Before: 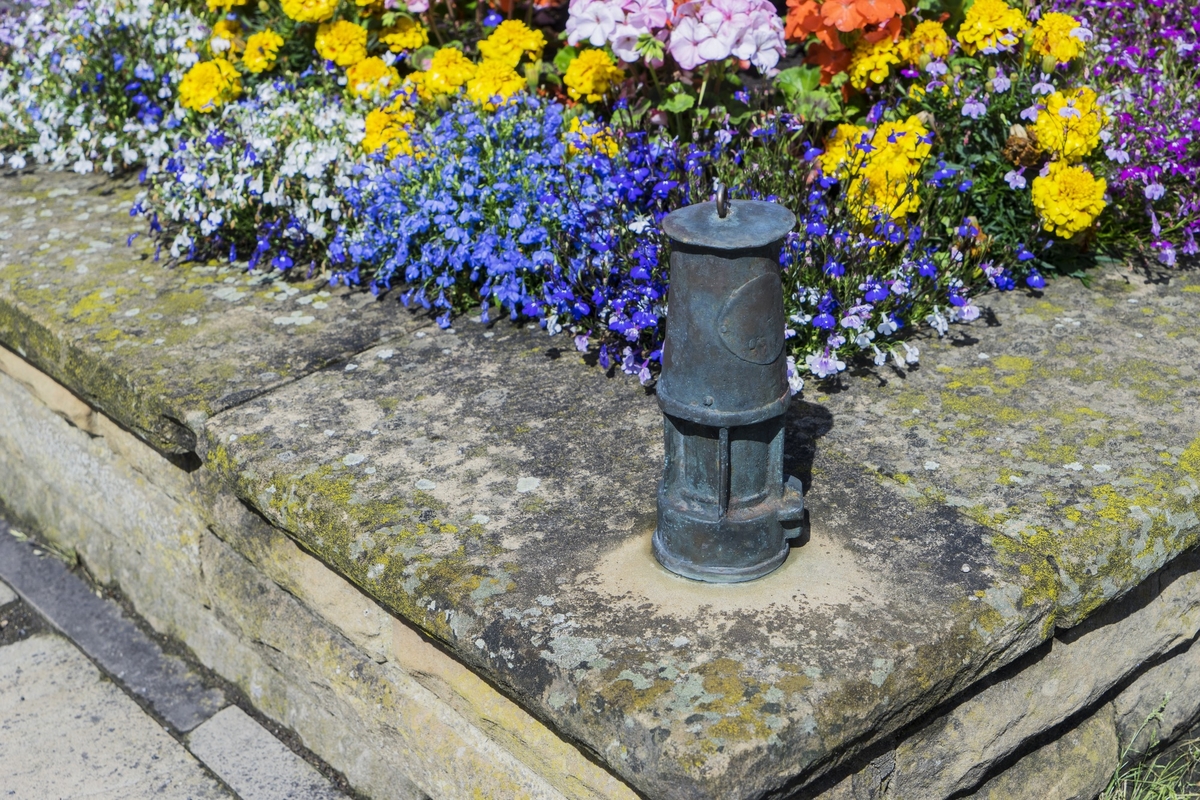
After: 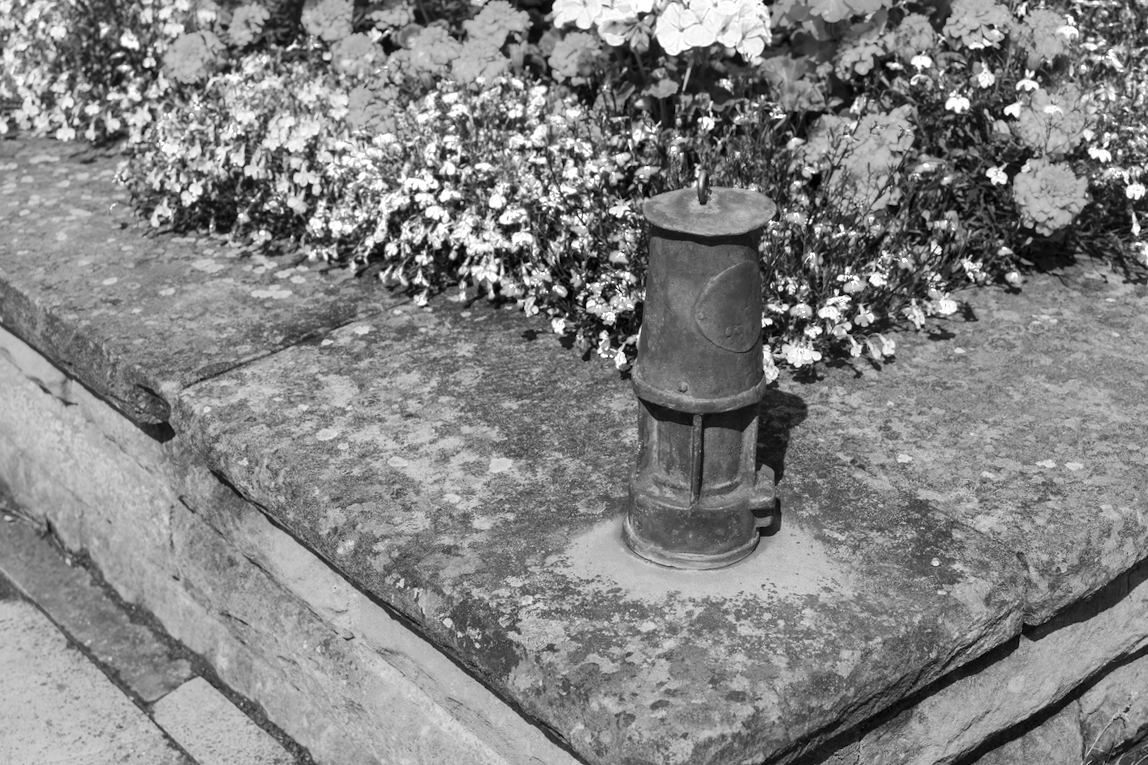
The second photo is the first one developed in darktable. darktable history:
crop and rotate: angle -1.75°
color zones: curves: ch0 [(0, 0.613) (0.01, 0.613) (0.245, 0.448) (0.498, 0.529) (0.642, 0.665) (0.879, 0.777) (0.99, 0.613)]; ch1 [(0, 0) (0.143, 0) (0.286, 0) (0.429, 0) (0.571, 0) (0.714, 0) (0.857, 0)]
